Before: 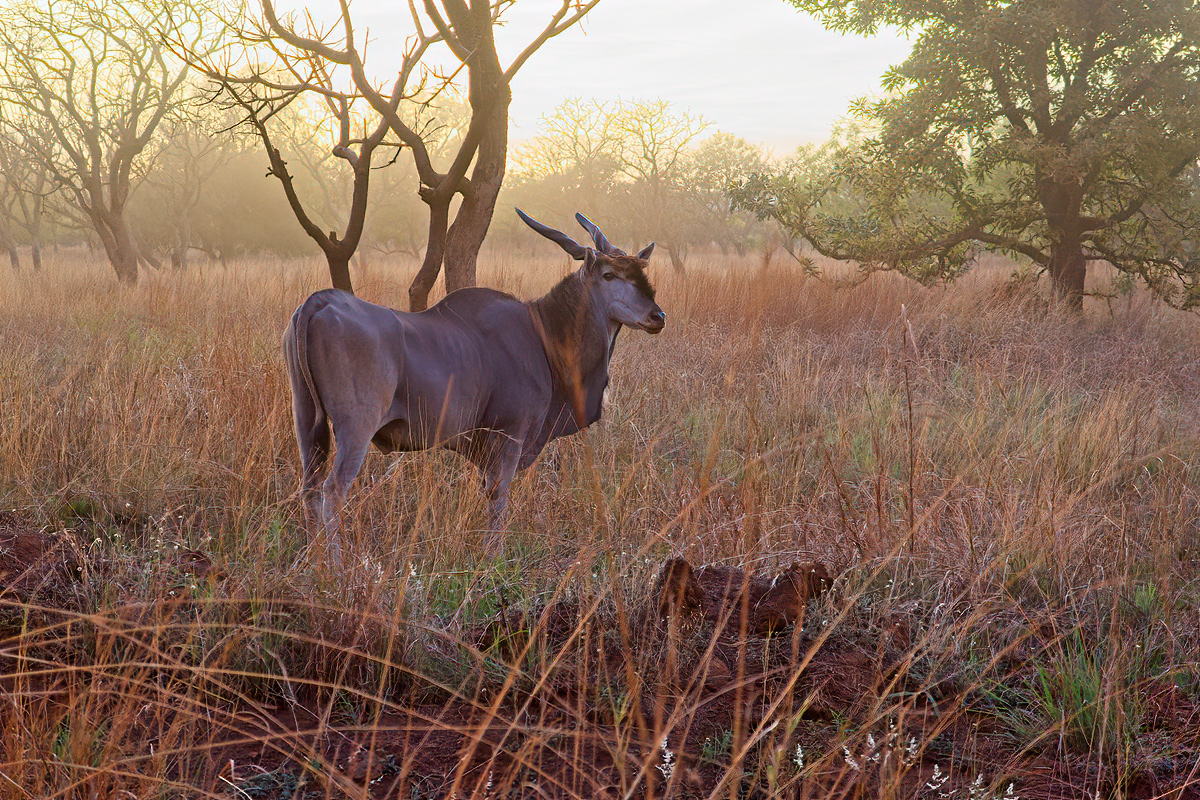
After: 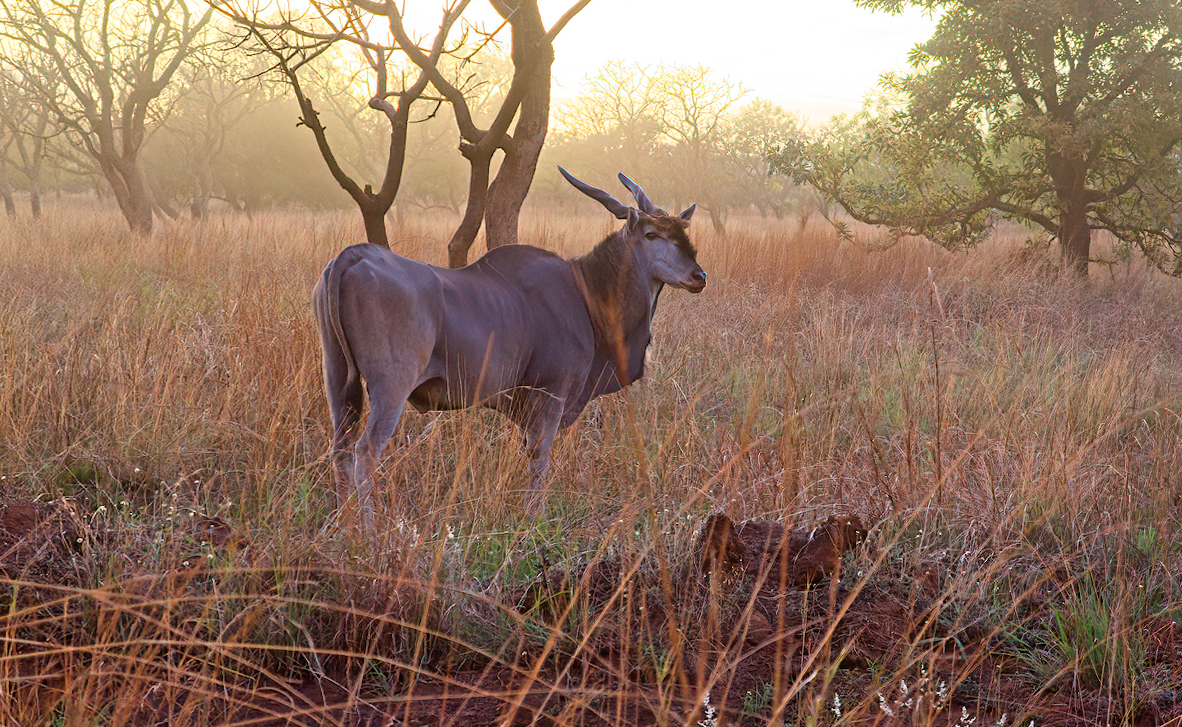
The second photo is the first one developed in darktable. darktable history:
contrast equalizer: y [[0.5, 0.5, 0.472, 0.5, 0.5, 0.5], [0.5 ×6], [0.5 ×6], [0 ×6], [0 ×6]]
exposure: exposure 0.207 EV, compensate highlight preservation false
rotate and perspective: rotation -0.013°, lens shift (vertical) -0.027, lens shift (horizontal) 0.178, crop left 0.016, crop right 0.989, crop top 0.082, crop bottom 0.918
